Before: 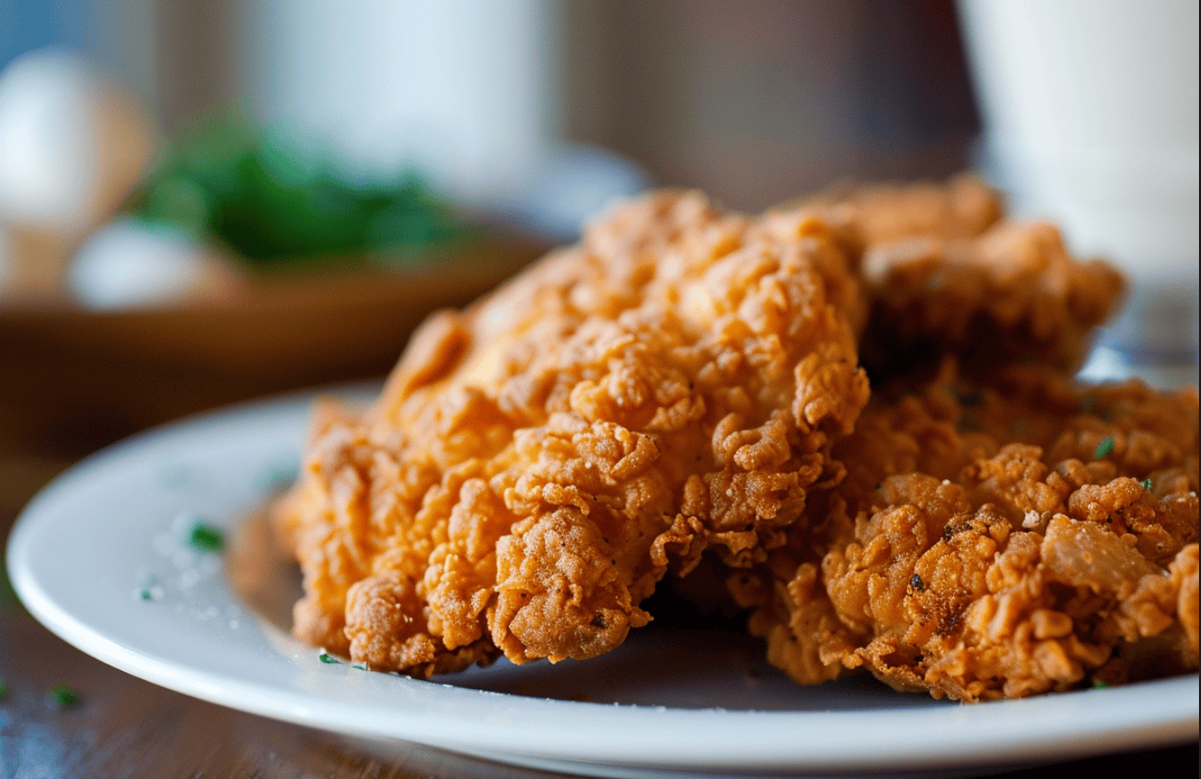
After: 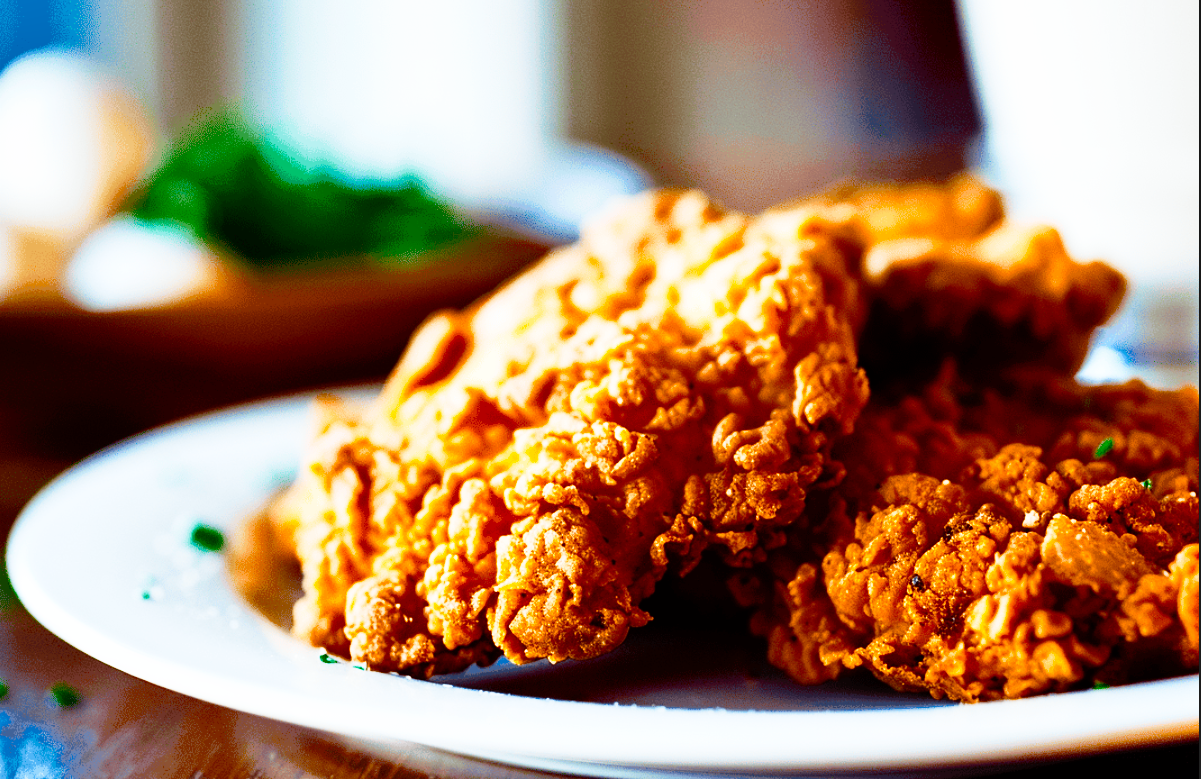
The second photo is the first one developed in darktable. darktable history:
base curve: curves: ch0 [(0, 0) (0.012, 0.01) (0.073, 0.168) (0.31, 0.711) (0.645, 0.957) (1, 1)], preserve colors none
contrast brightness saturation: contrast 0.153, brightness -0.01, saturation 0.095
color balance rgb: perceptual saturation grading › global saturation 27.149%, perceptual saturation grading › highlights -28.766%, perceptual saturation grading › mid-tones 15.886%, perceptual saturation grading › shadows 33.369%, saturation formula JzAzBz (2021)
shadows and highlights: low approximation 0.01, soften with gaussian
